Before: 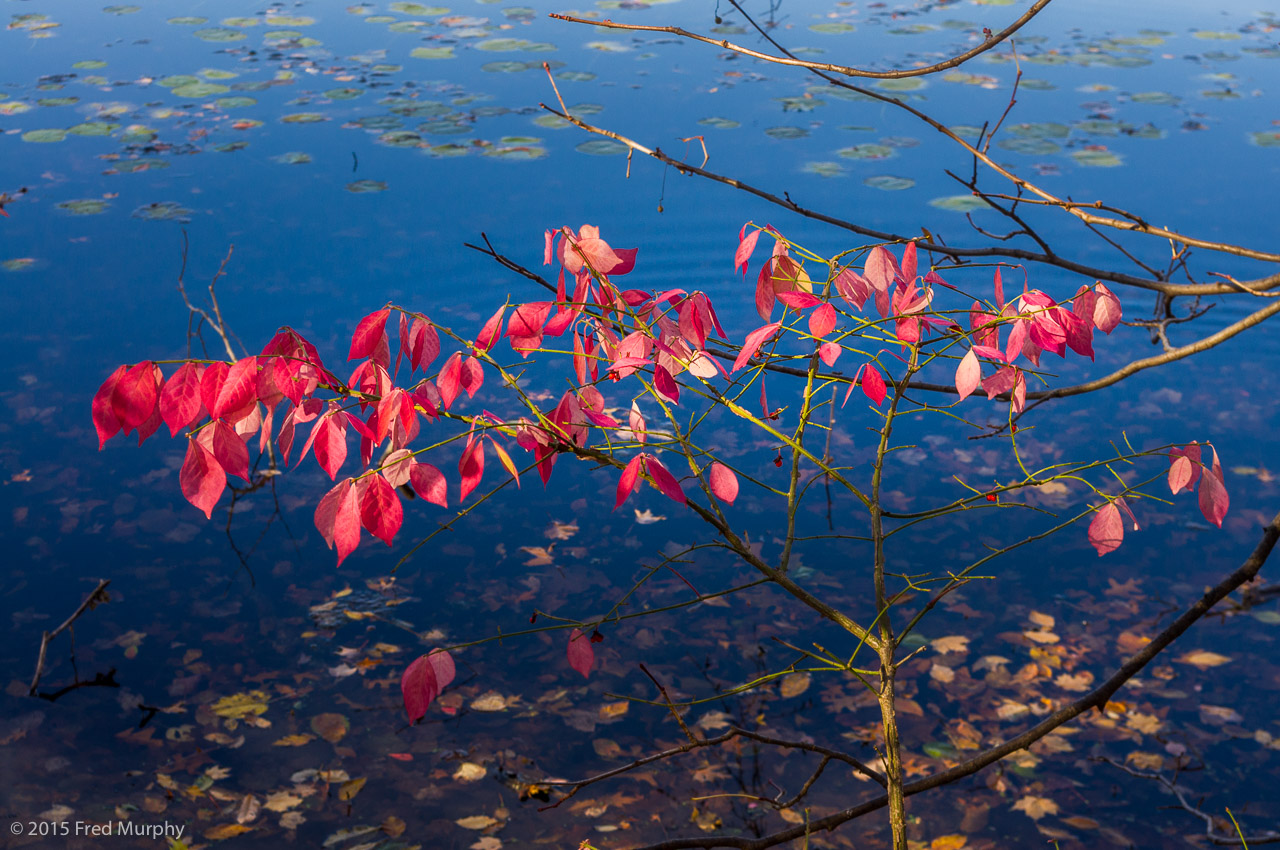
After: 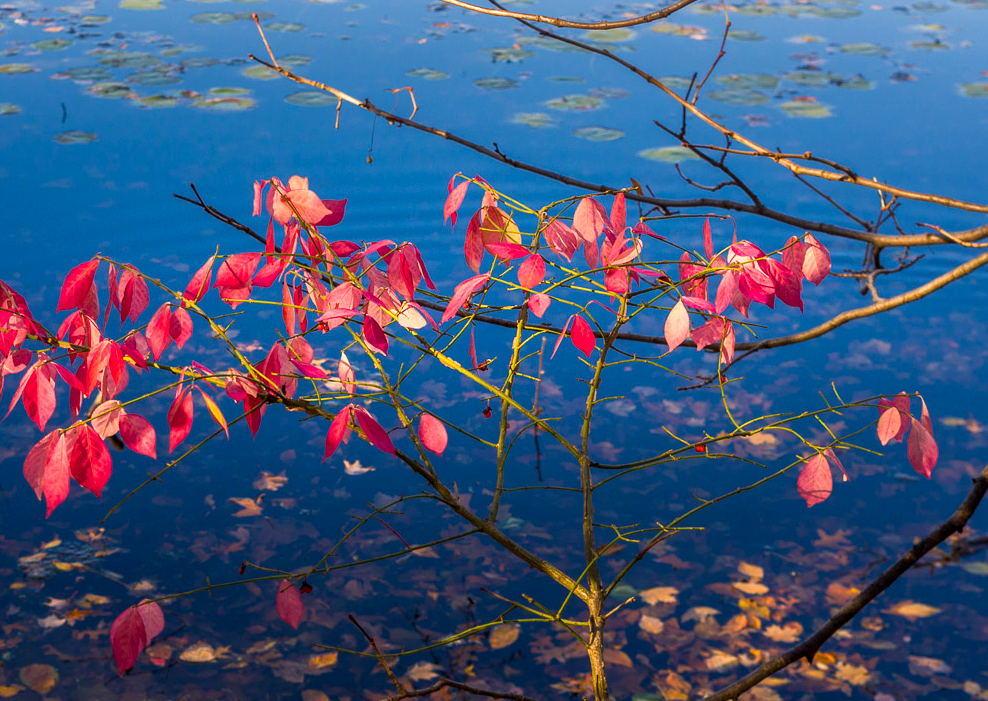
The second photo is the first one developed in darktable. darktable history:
crop: left 22.794%, top 5.821%, bottom 11.615%
exposure: black level correction 0.002, exposure 0.297 EV, compensate highlight preservation false
color balance rgb: highlights gain › chroma 3.237%, highlights gain › hue 57.35°, perceptual saturation grading › global saturation 0.961%, global vibrance 20%
